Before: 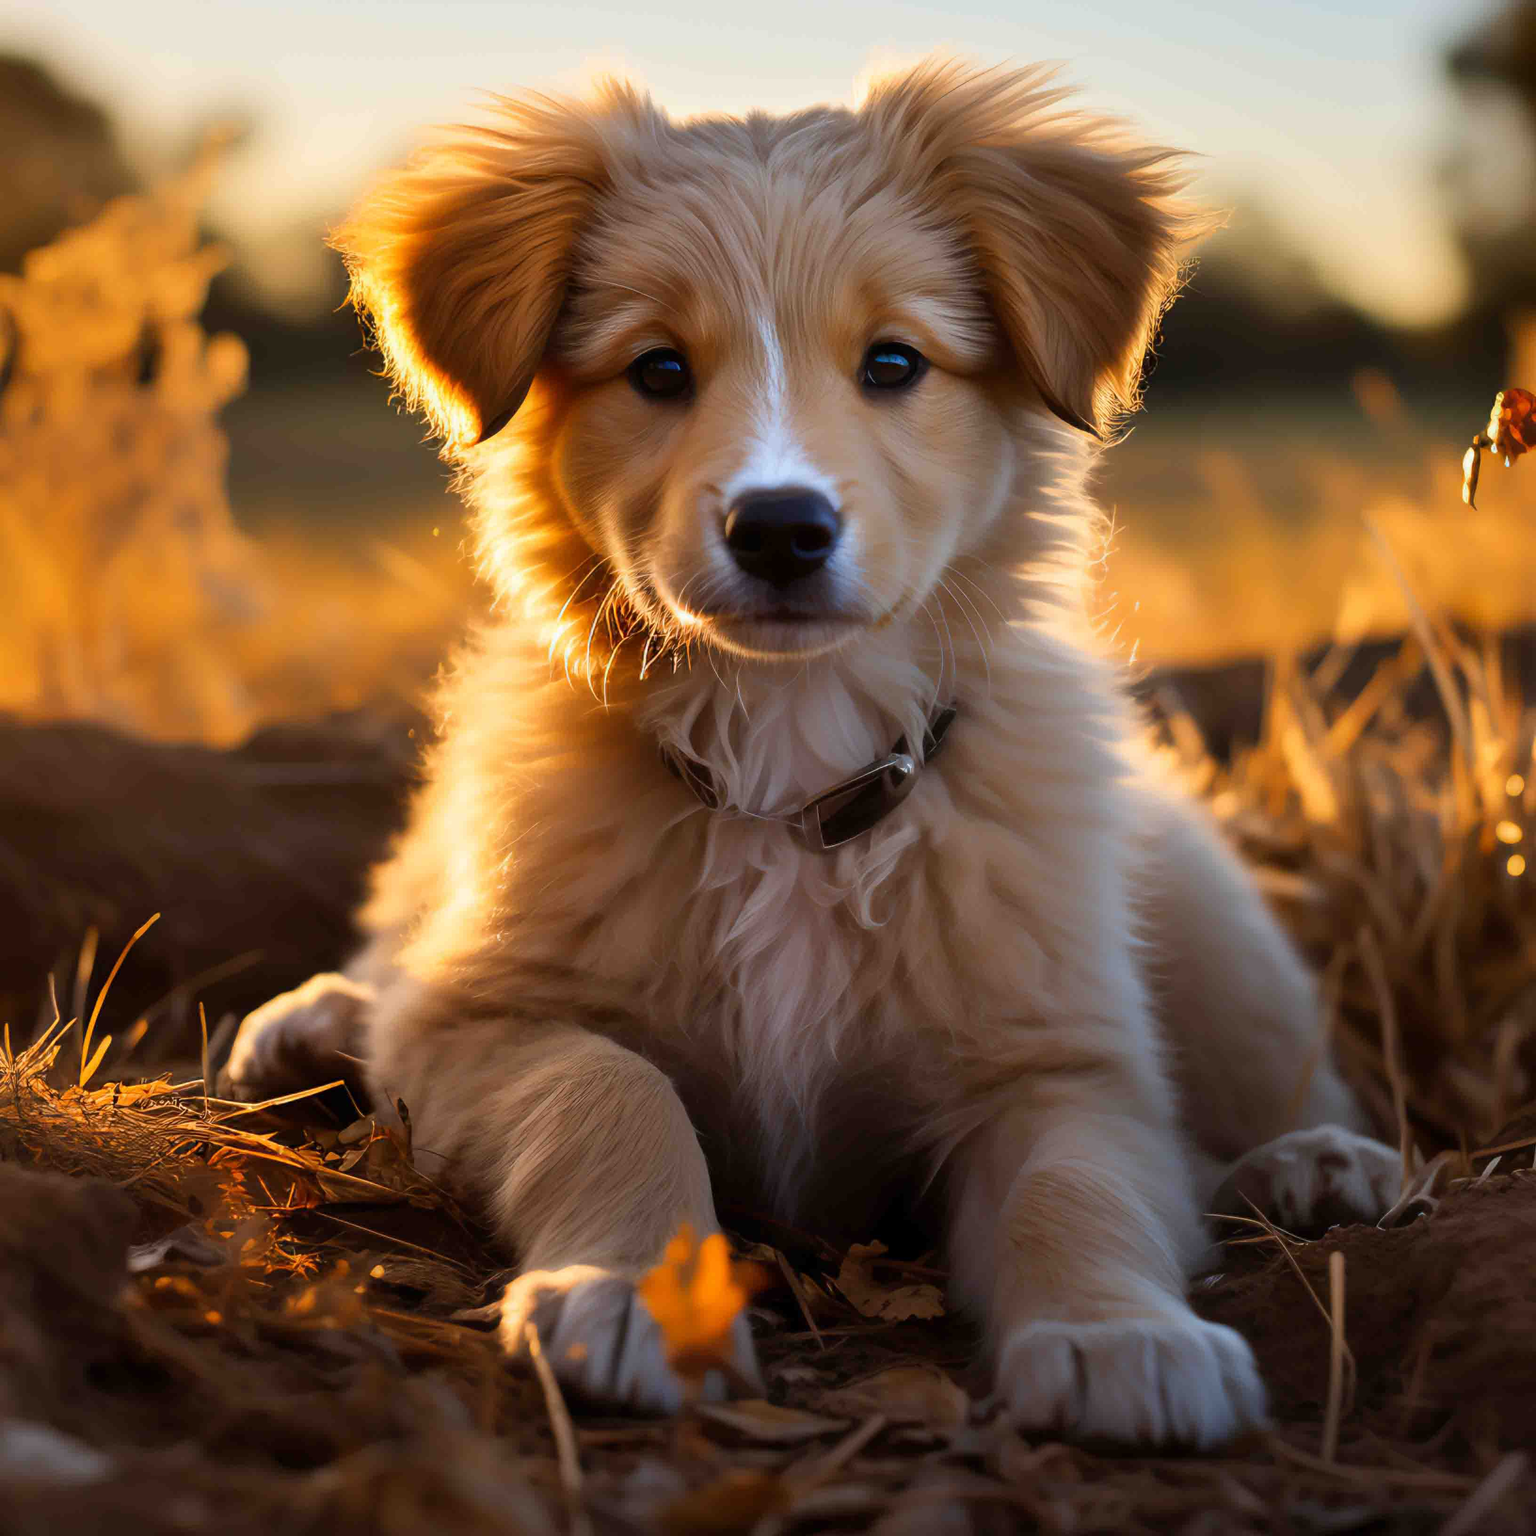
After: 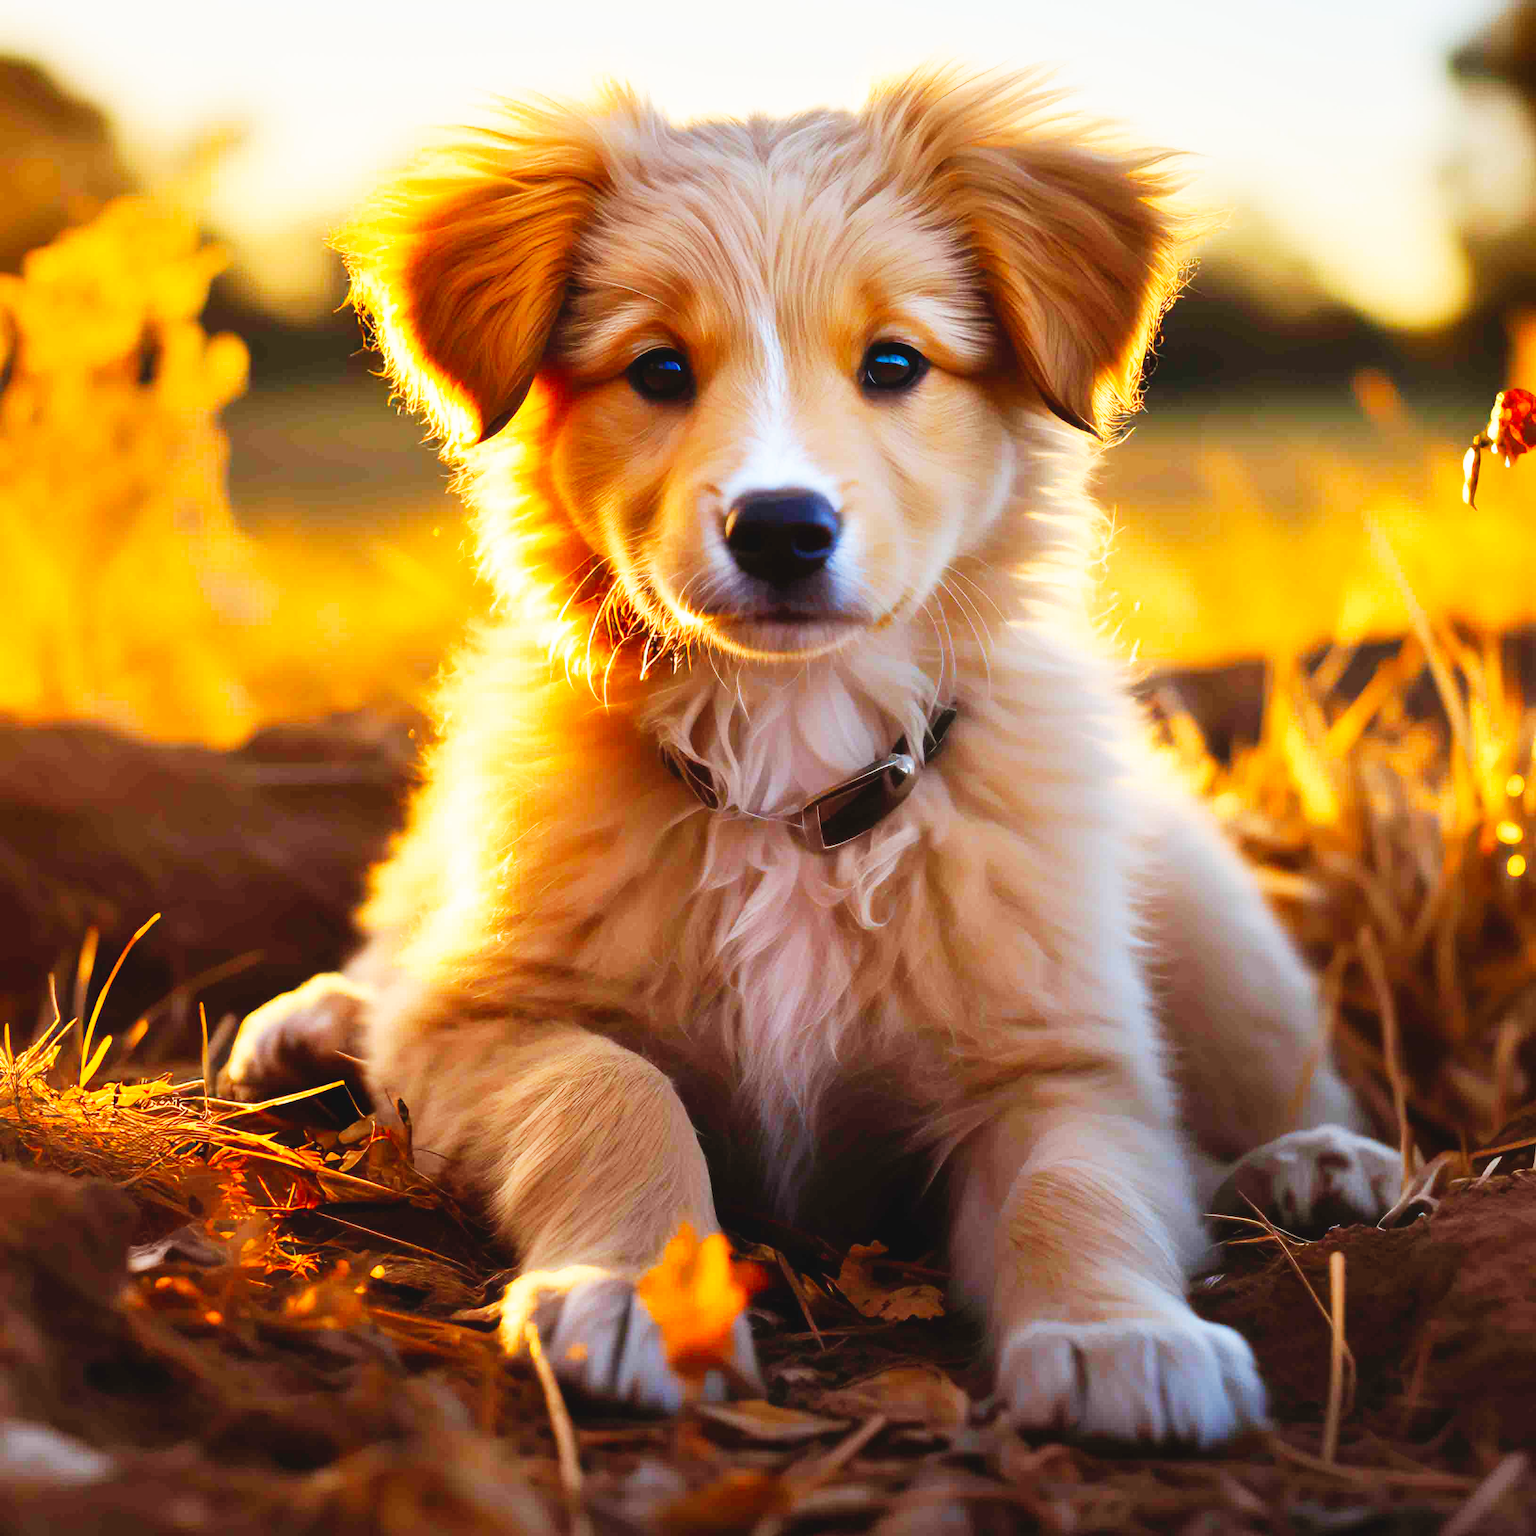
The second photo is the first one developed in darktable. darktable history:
base curve: curves: ch0 [(0, 0) (0.007, 0.004) (0.027, 0.03) (0.046, 0.07) (0.207, 0.54) (0.442, 0.872) (0.673, 0.972) (1, 1)], preserve colors none
lowpass: radius 0.1, contrast 0.85, saturation 1.1, unbound 0
